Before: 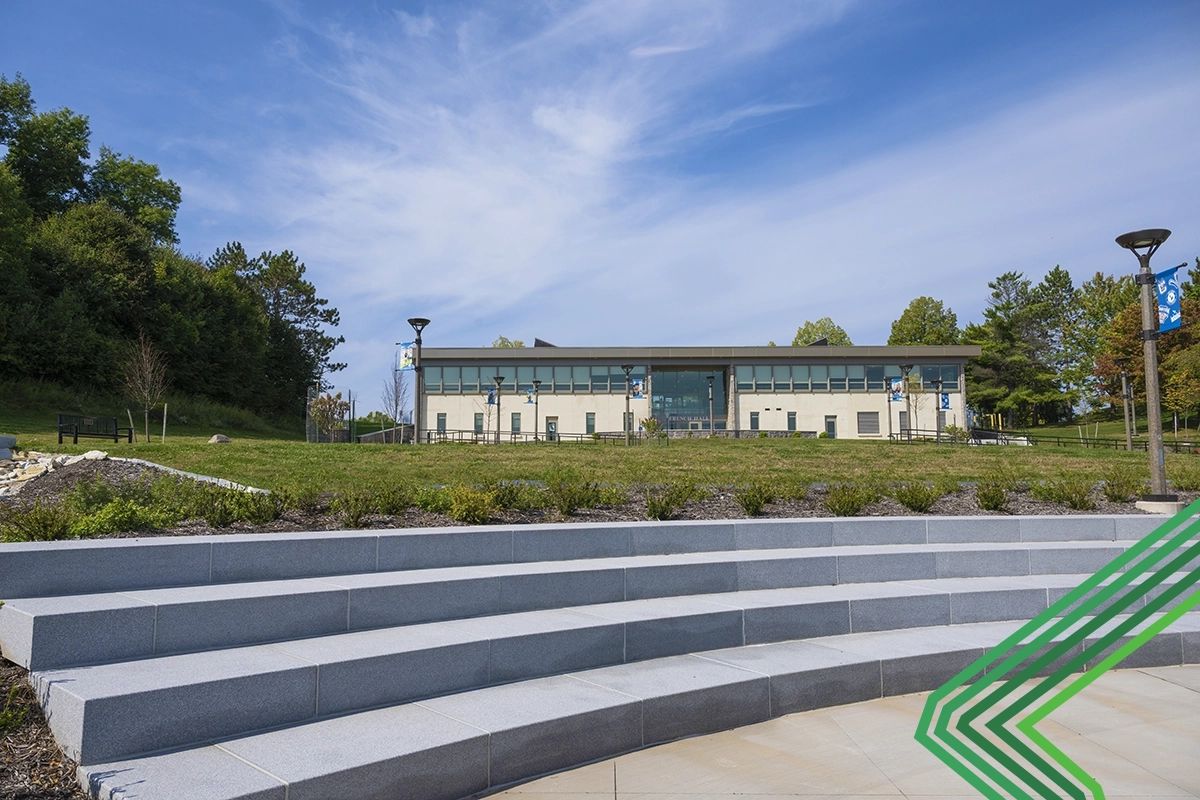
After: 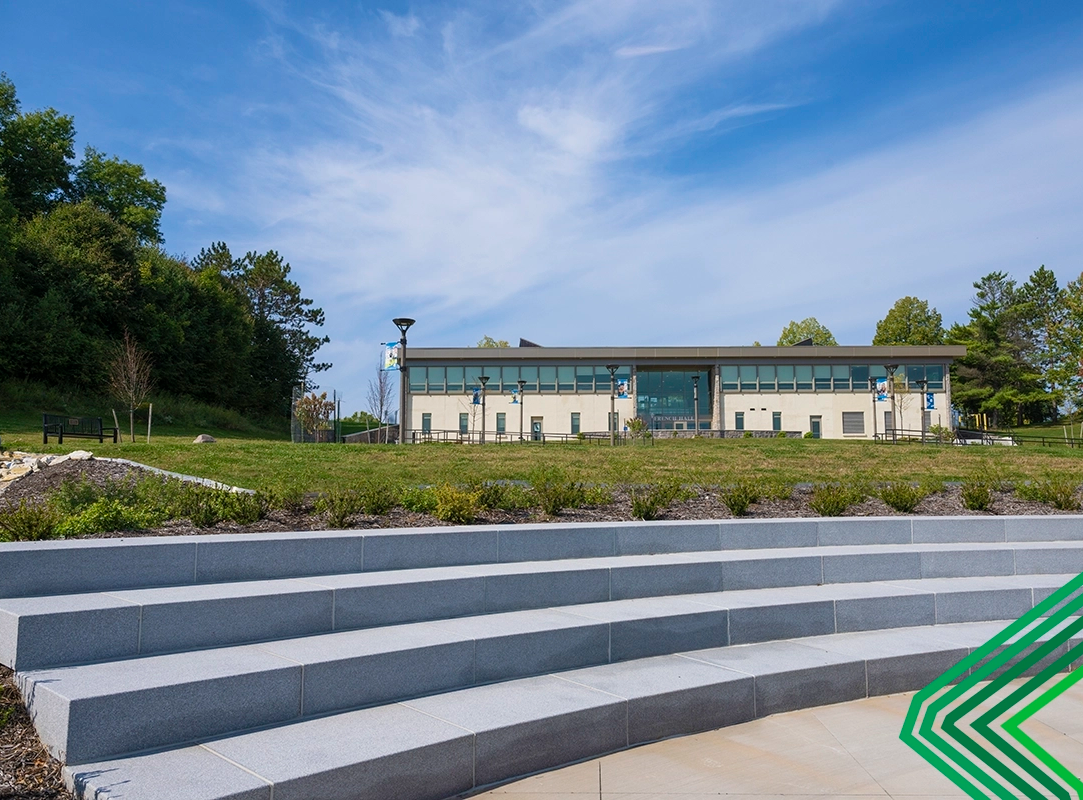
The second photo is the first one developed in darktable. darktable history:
crop and rotate: left 1.257%, right 8.467%
